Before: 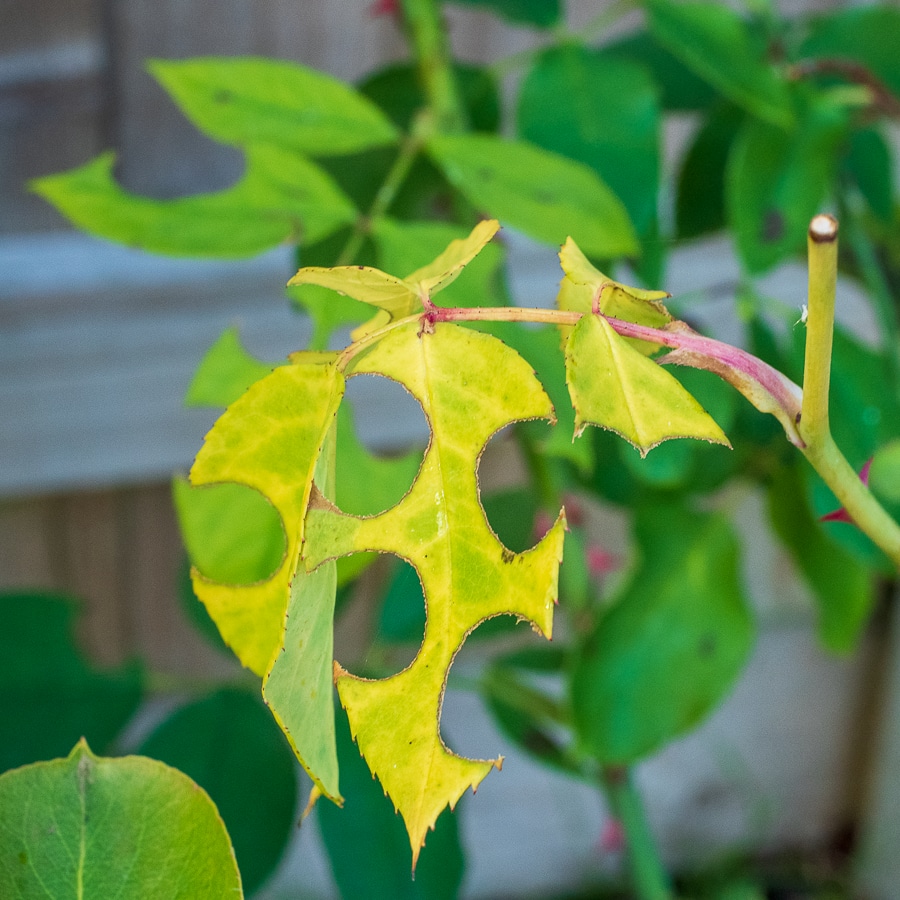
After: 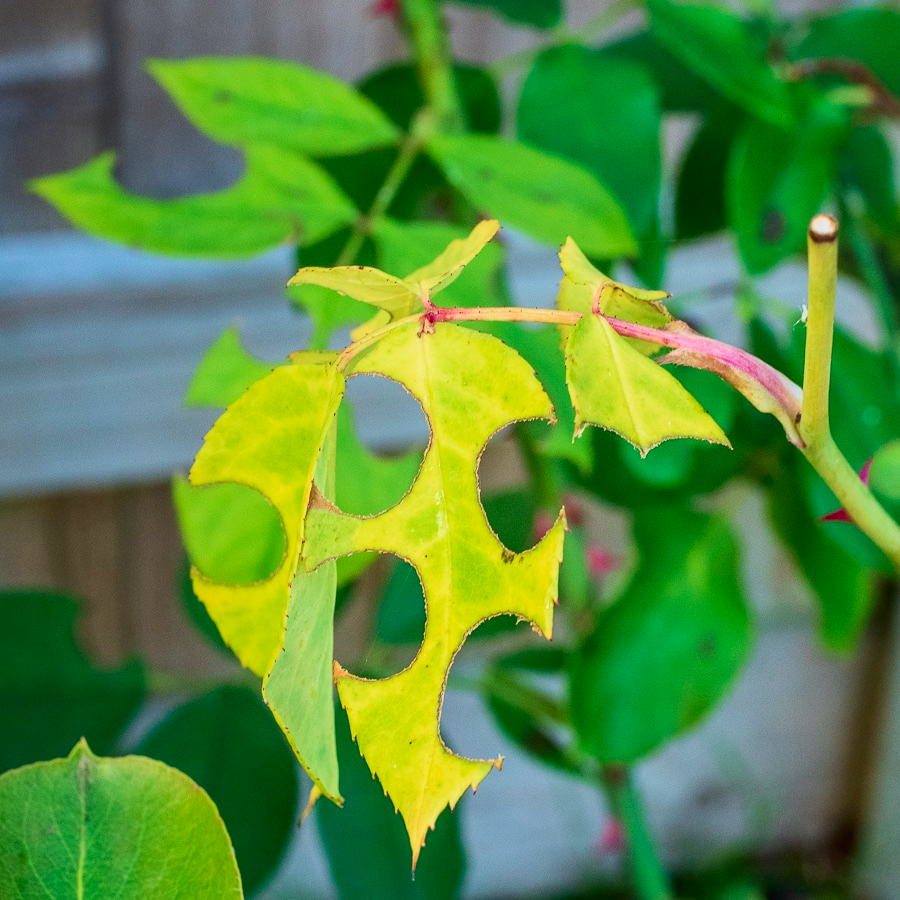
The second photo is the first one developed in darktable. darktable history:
tone curve: curves: ch0 [(0, 0.011) (0.139, 0.106) (0.295, 0.271) (0.499, 0.523) (0.739, 0.782) (0.857, 0.879) (1, 0.967)]; ch1 [(0, 0) (0.291, 0.229) (0.394, 0.365) (0.469, 0.456) (0.495, 0.497) (0.524, 0.53) (0.588, 0.62) (0.725, 0.779) (1, 1)]; ch2 [(0, 0) (0.125, 0.089) (0.35, 0.317) (0.437, 0.42) (0.502, 0.499) (0.537, 0.551) (0.613, 0.636) (1, 1)], color space Lab, independent channels, preserve colors none
